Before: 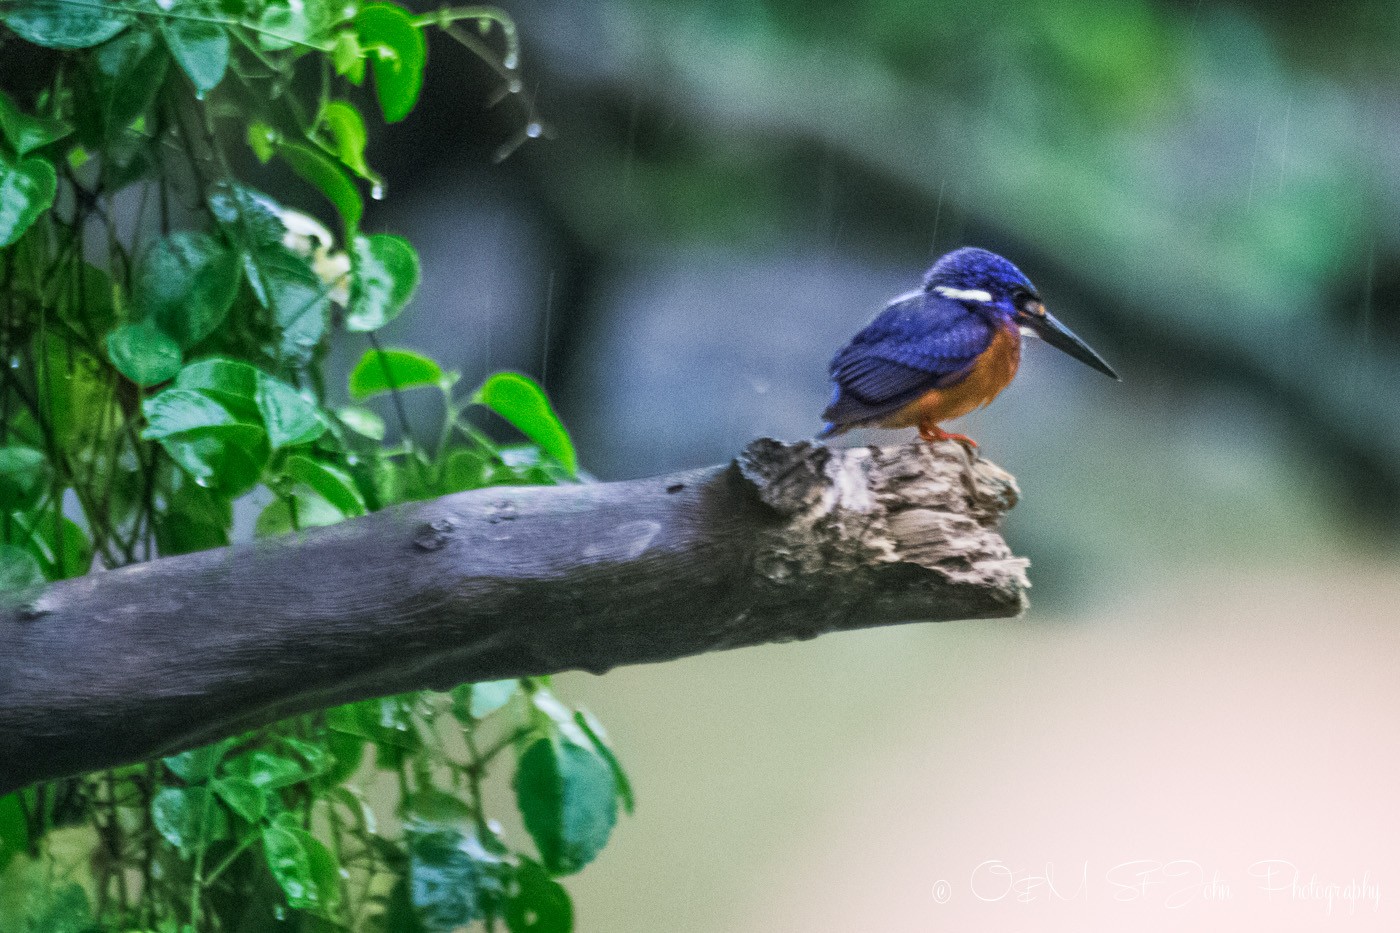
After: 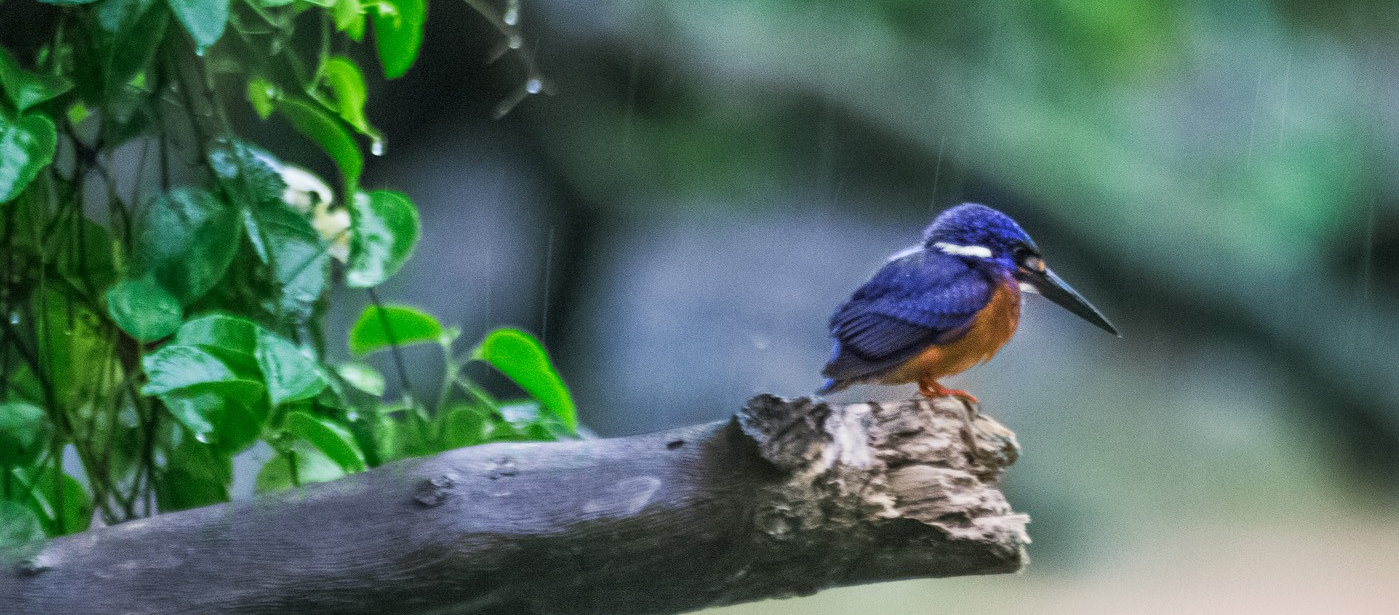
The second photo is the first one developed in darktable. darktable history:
crop and rotate: top 4.798%, bottom 29.184%
